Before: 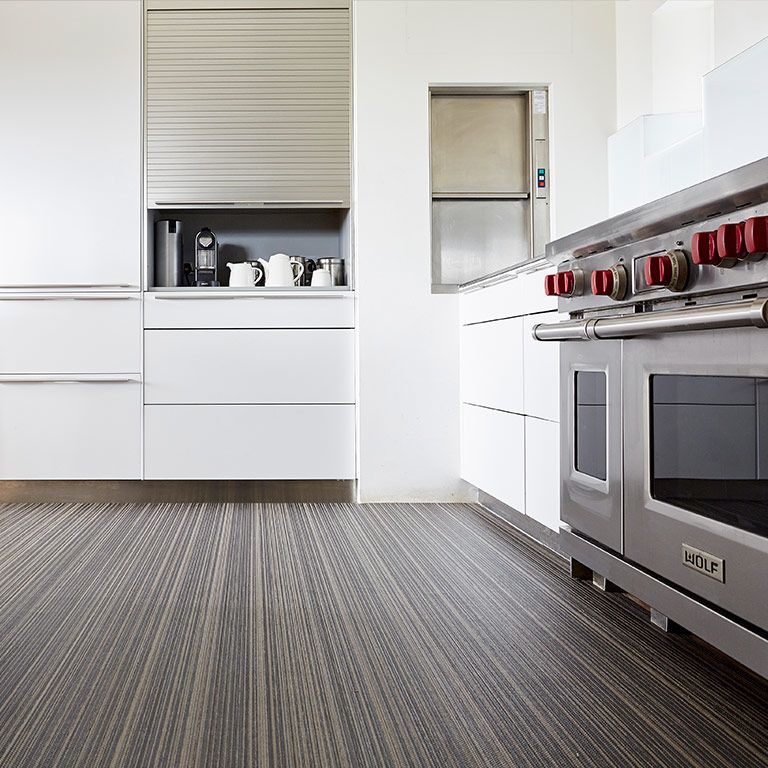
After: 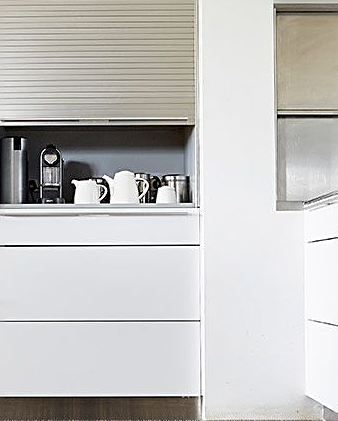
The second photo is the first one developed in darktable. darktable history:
sharpen: on, module defaults
crop: left 20.248%, top 10.86%, right 35.675%, bottom 34.321%
levels: mode automatic, black 0.023%, white 99.97%, levels [0.062, 0.494, 0.925]
